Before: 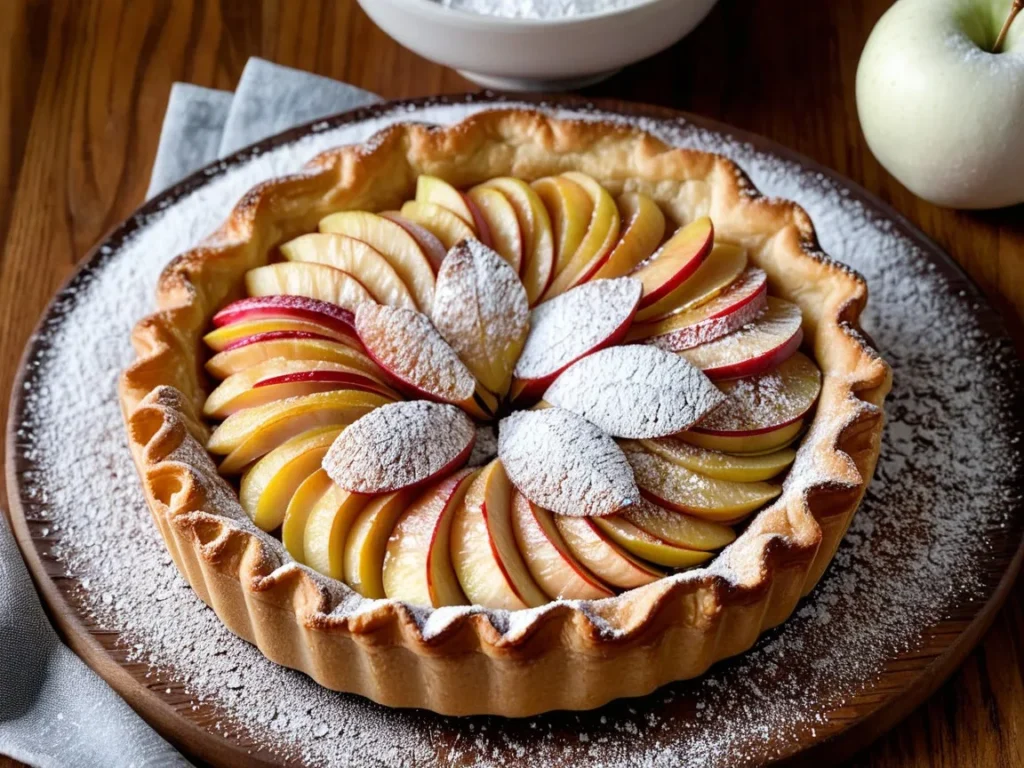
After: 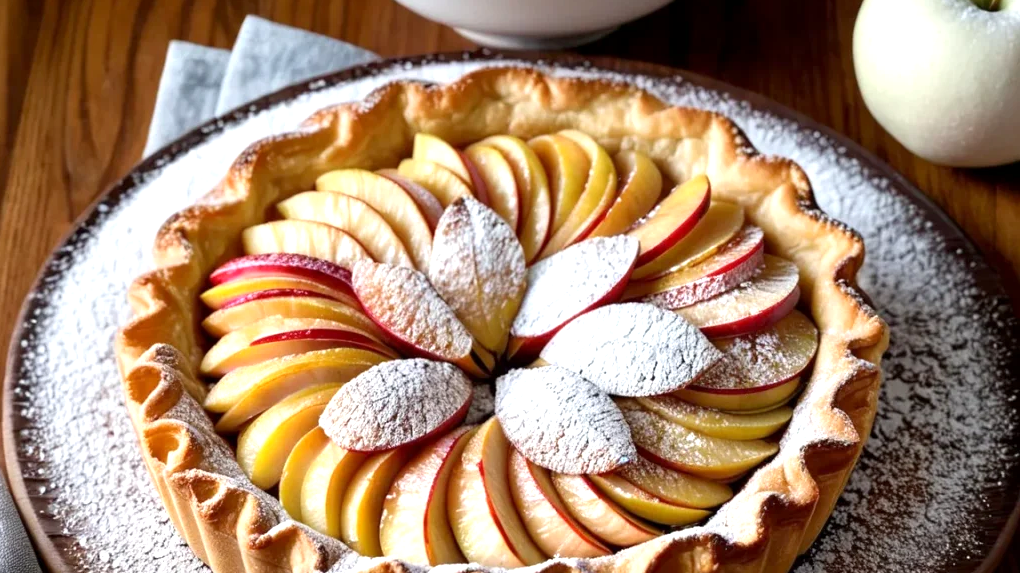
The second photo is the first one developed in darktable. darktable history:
crop: left 0.387%, top 5.469%, bottom 19.809%
exposure: black level correction 0.001, exposure 0.5 EV, compensate exposure bias true, compensate highlight preservation false
